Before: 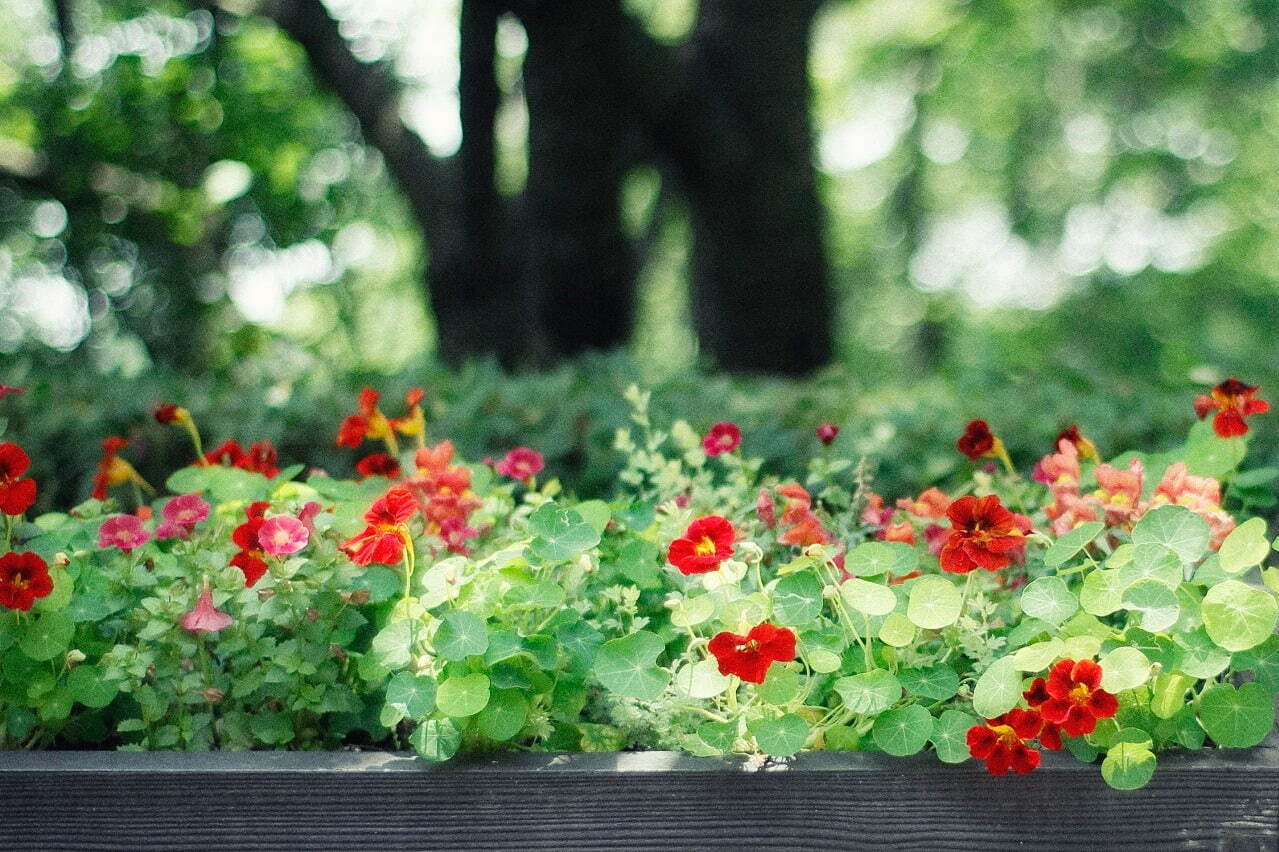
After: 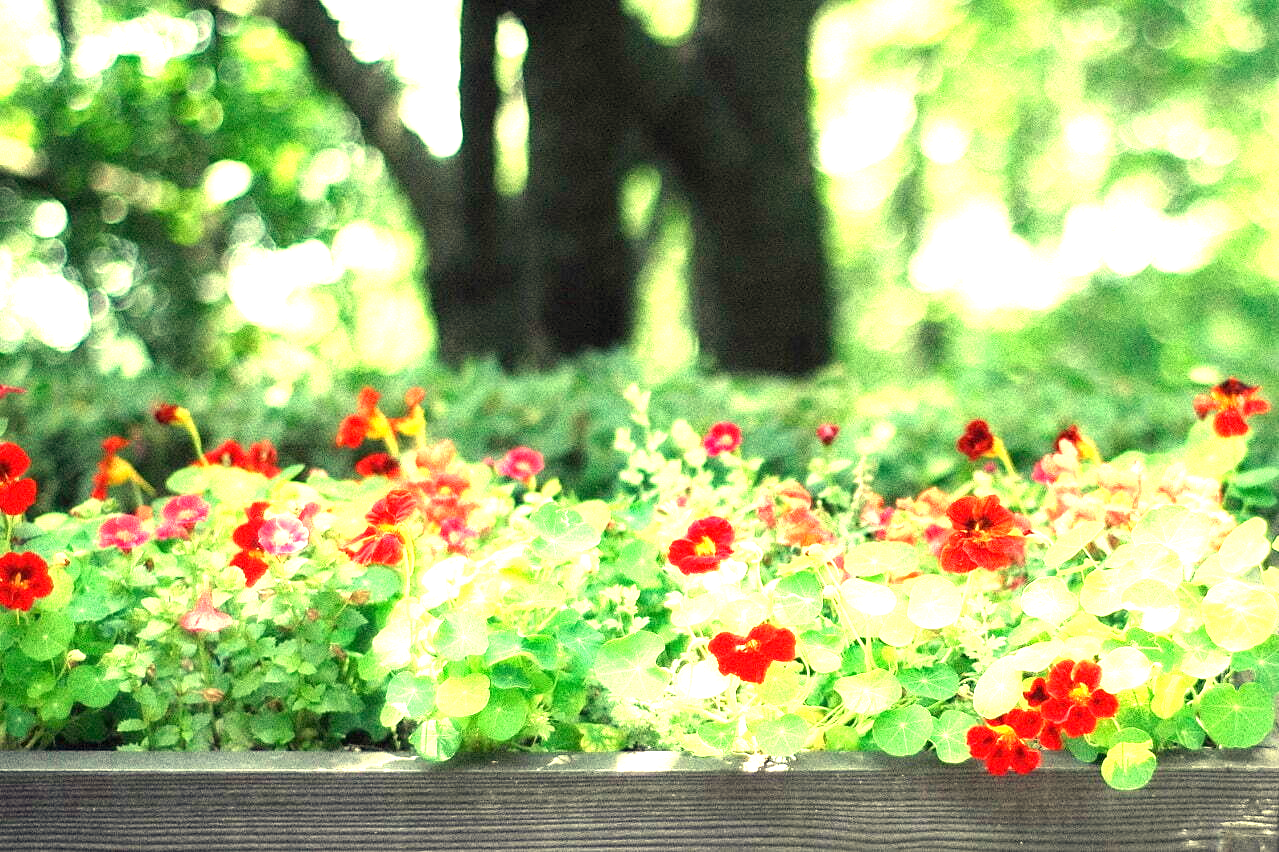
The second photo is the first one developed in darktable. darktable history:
exposure: black level correction 0.001, exposure 1.646 EV, compensate exposure bias true, compensate highlight preservation false
white balance: red 1.08, blue 0.791
